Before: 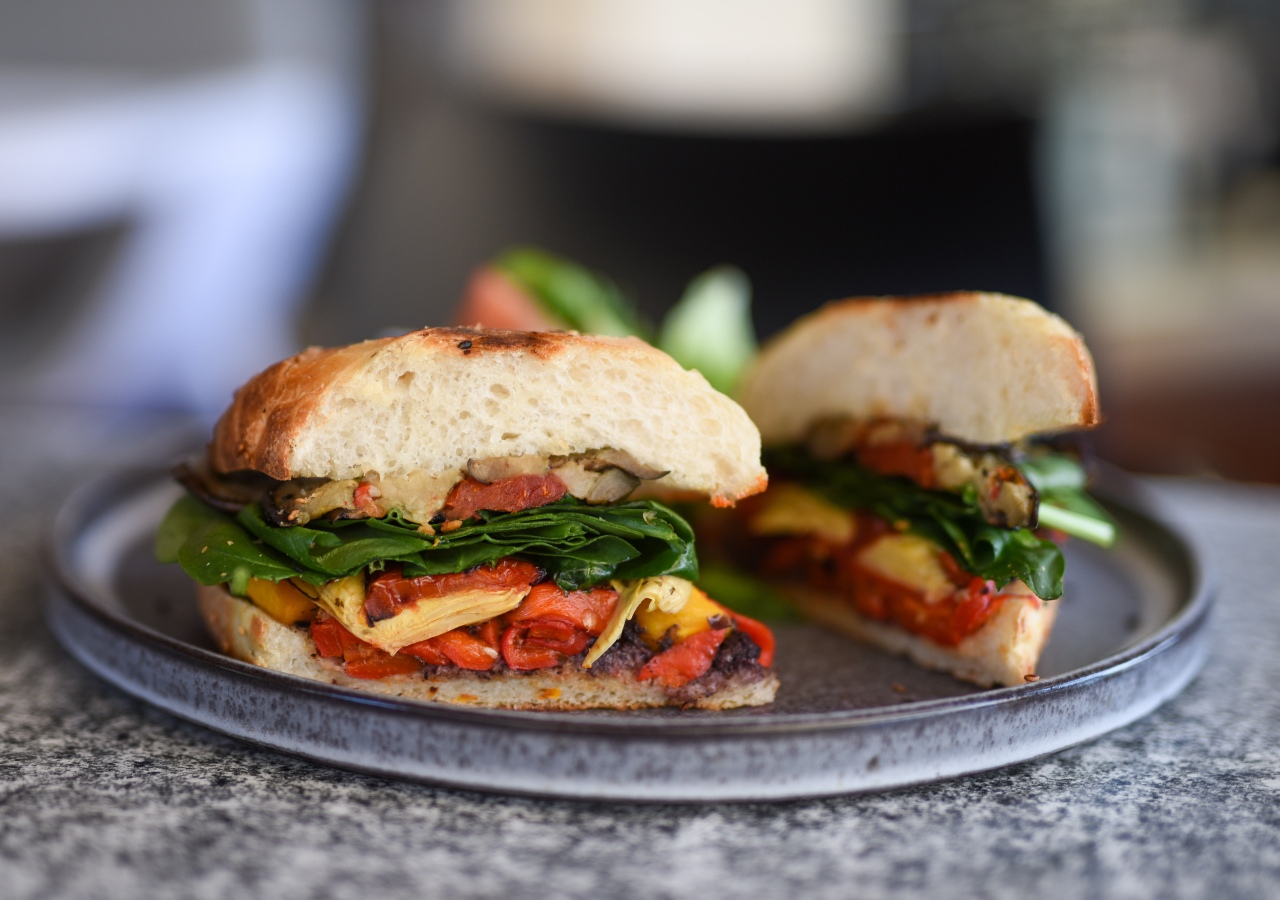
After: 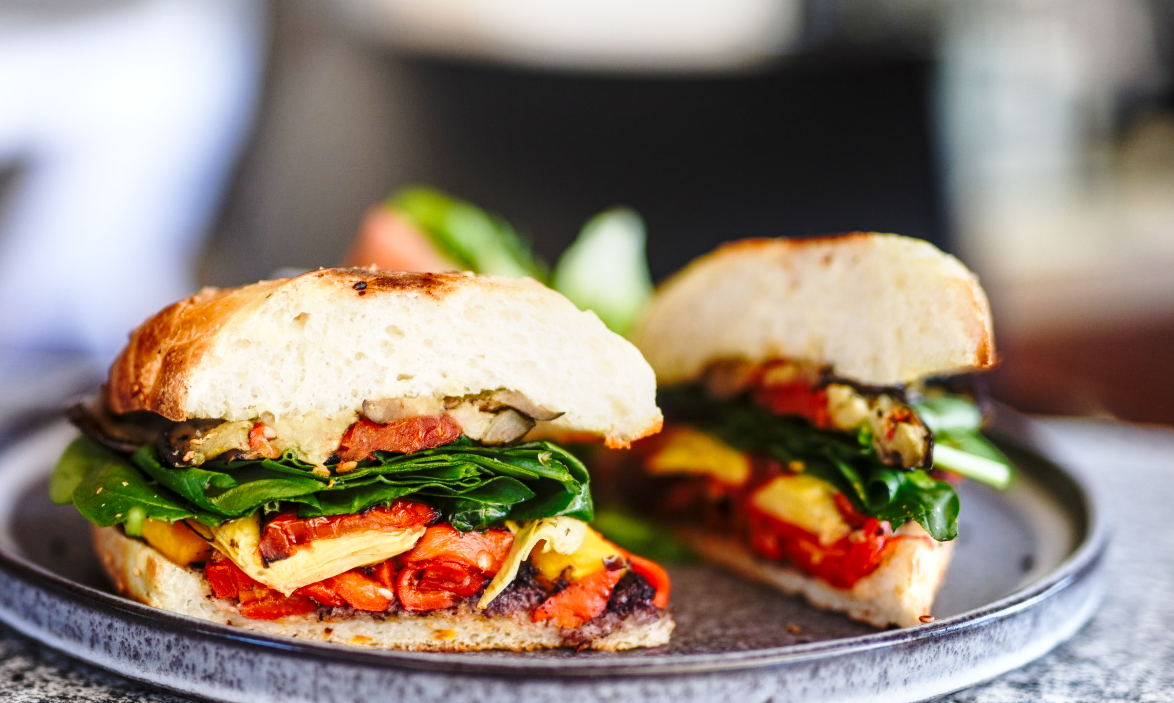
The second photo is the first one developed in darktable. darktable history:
crop: left 8.252%, top 6.624%, bottom 15.215%
base curve: curves: ch0 [(0, 0) (0.032, 0.037) (0.105, 0.228) (0.435, 0.76) (0.856, 0.983) (1, 1)], preserve colors none
local contrast: on, module defaults
